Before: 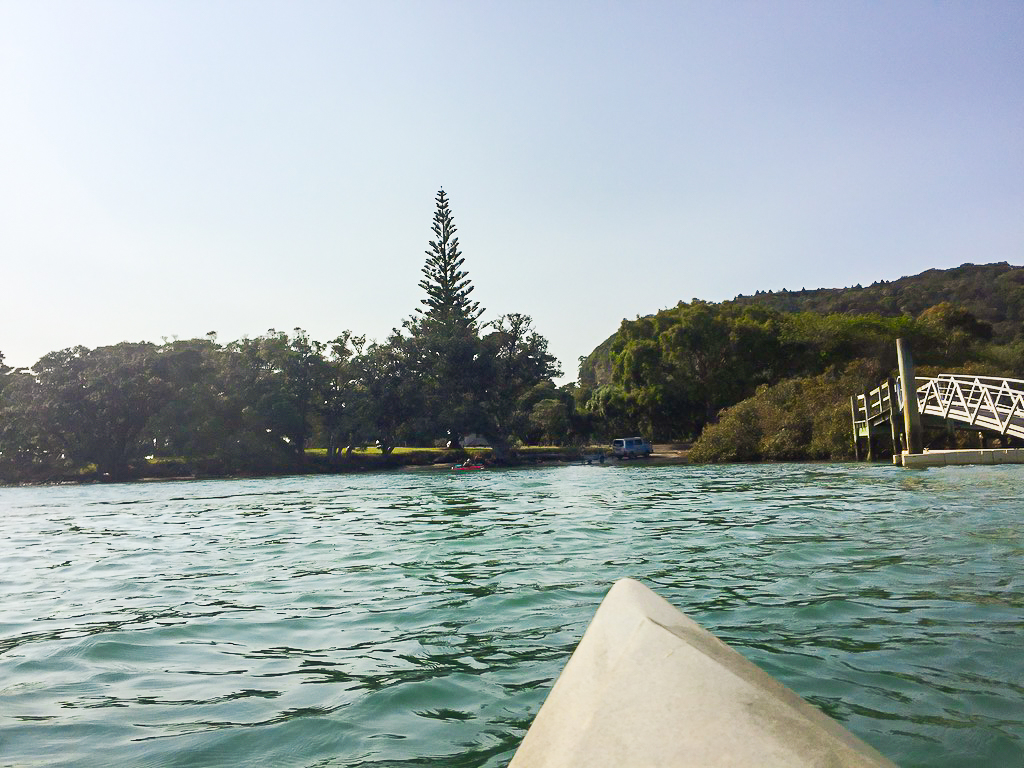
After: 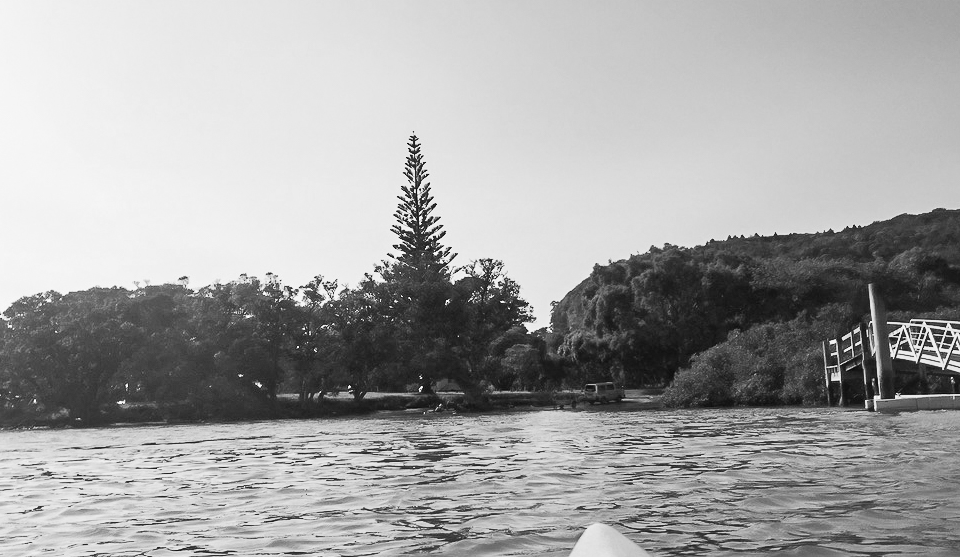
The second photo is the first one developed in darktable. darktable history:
monochrome: a -11.7, b 1.62, size 0.5, highlights 0.38
crop: left 2.737%, top 7.287%, right 3.421%, bottom 20.179%
